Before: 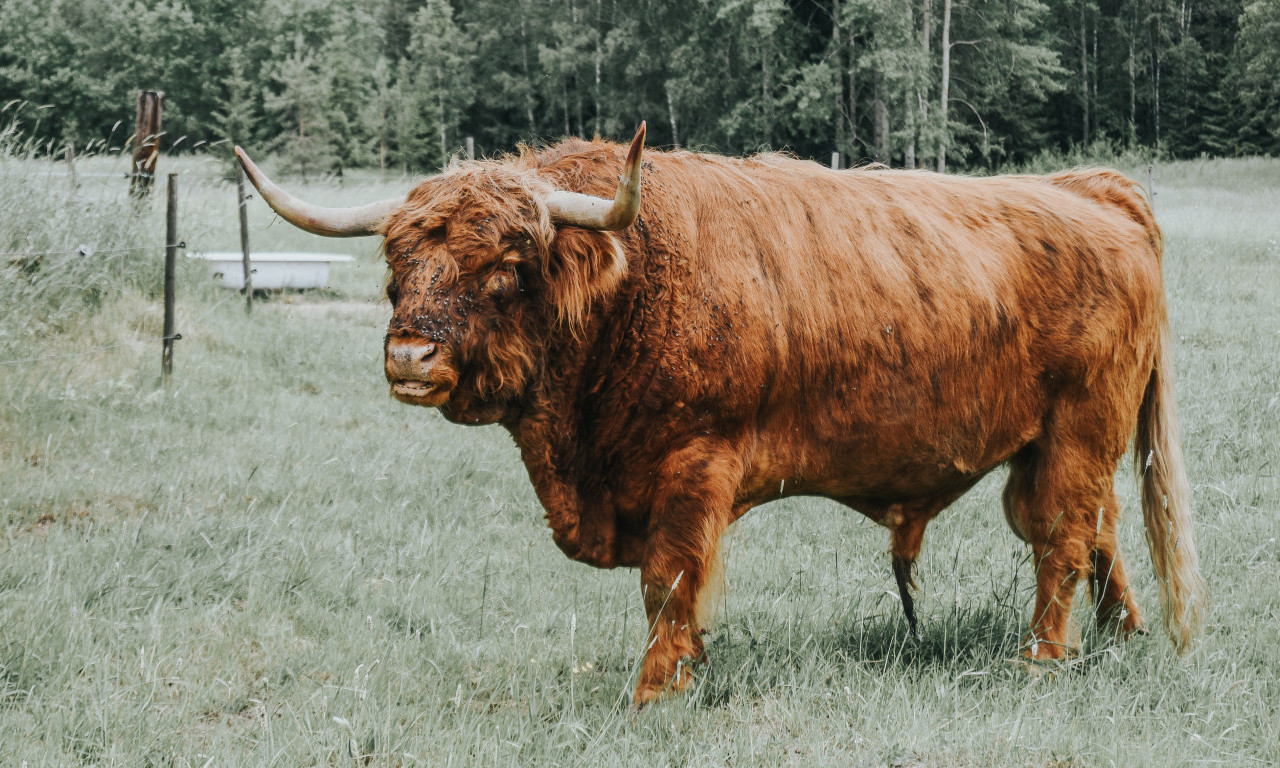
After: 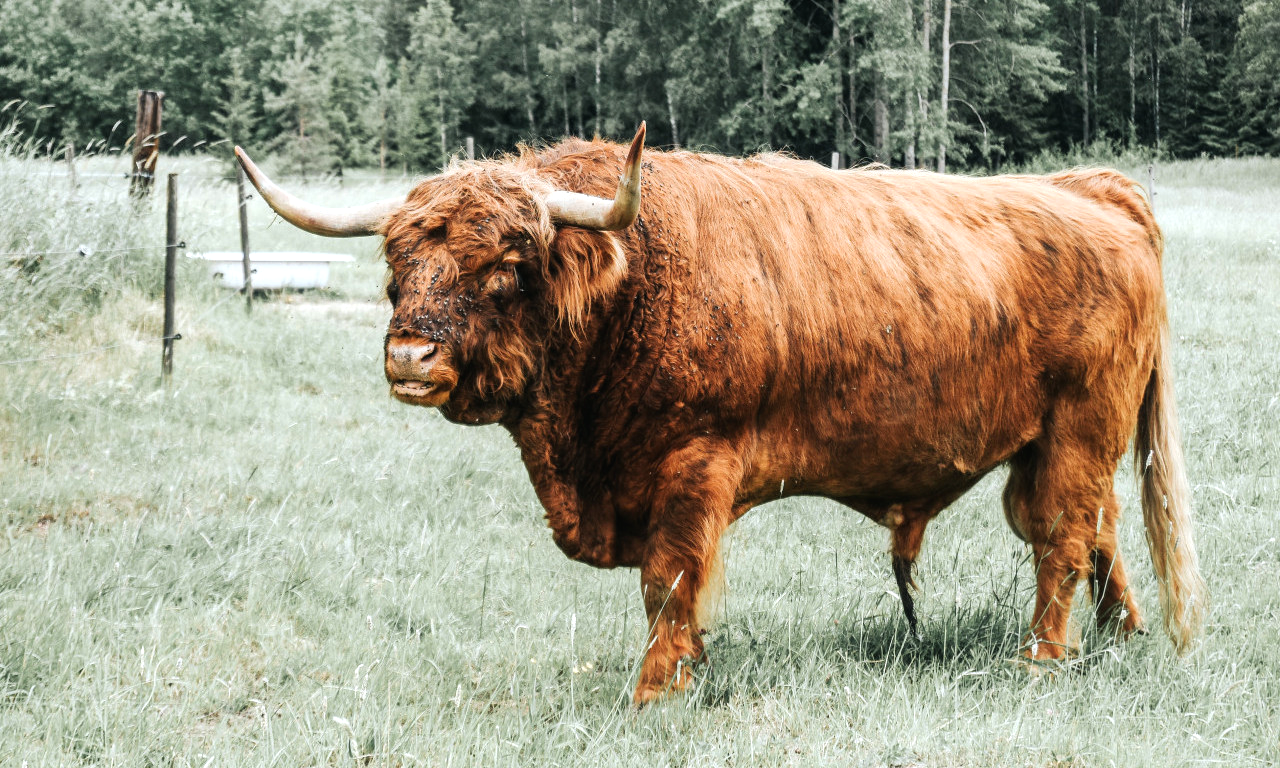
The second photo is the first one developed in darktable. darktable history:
tone equalizer: -8 EV -0.76 EV, -7 EV -0.687 EV, -6 EV -0.586 EV, -5 EV -0.366 EV, -3 EV 0.381 EV, -2 EV 0.6 EV, -1 EV 0.679 EV, +0 EV 0.727 EV
